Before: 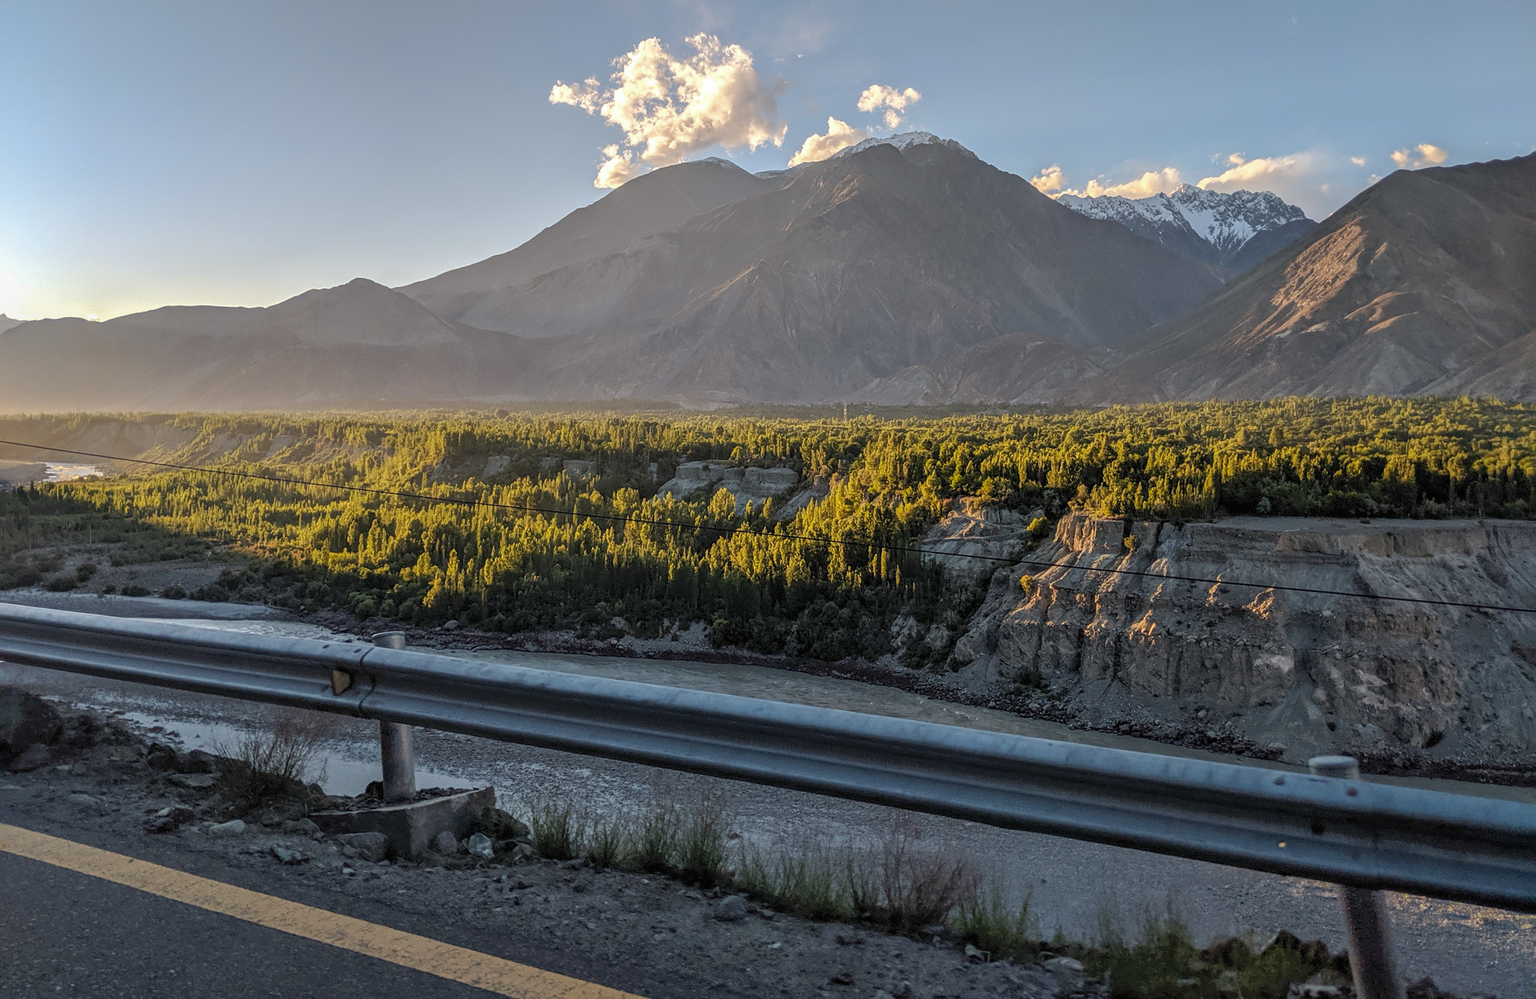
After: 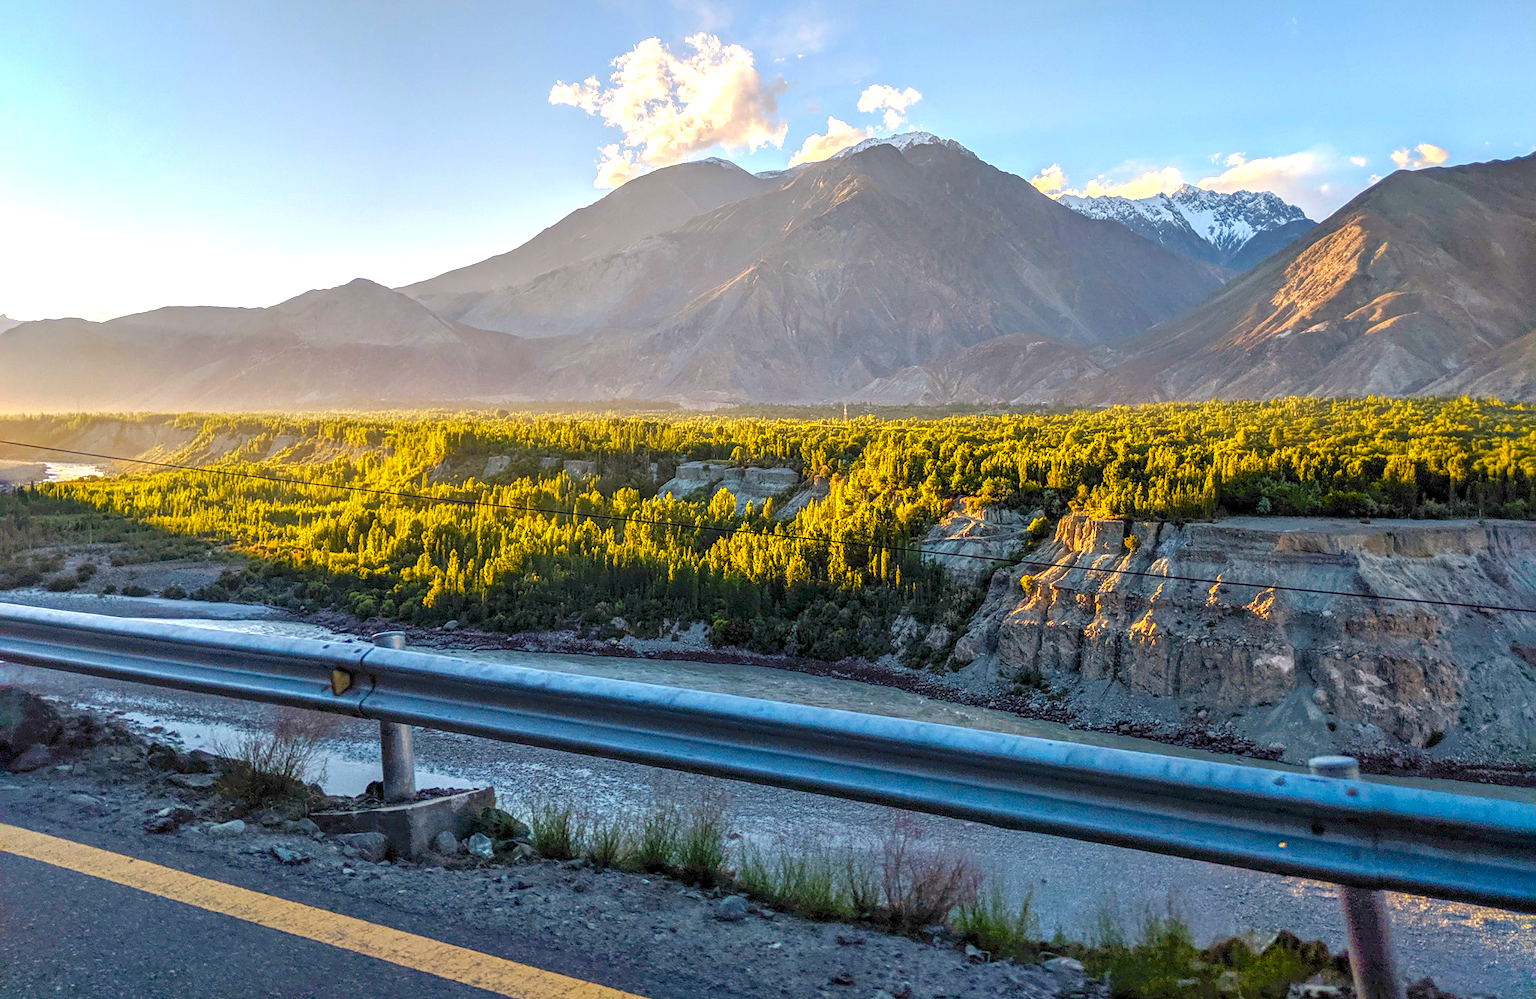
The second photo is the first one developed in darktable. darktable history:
shadows and highlights: shadows 2.85, highlights -17.07, soften with gaussian
local contrast: highlights 103%, shadows 99%, detail 120%, midtone range 0.2
color balance rgb: shadows lift › hue 87.93°, linear chroma grading › global chroma 40.511%, perceptual saturation grading › global saturation 20%, perceptual saturation grading › highlights -25.168%, perceptual saturation grading › shadows 49.79%, global vibrance 20%
exposure: black level correction 0, exposure 0.888 EV, compensate highlight preservation false
